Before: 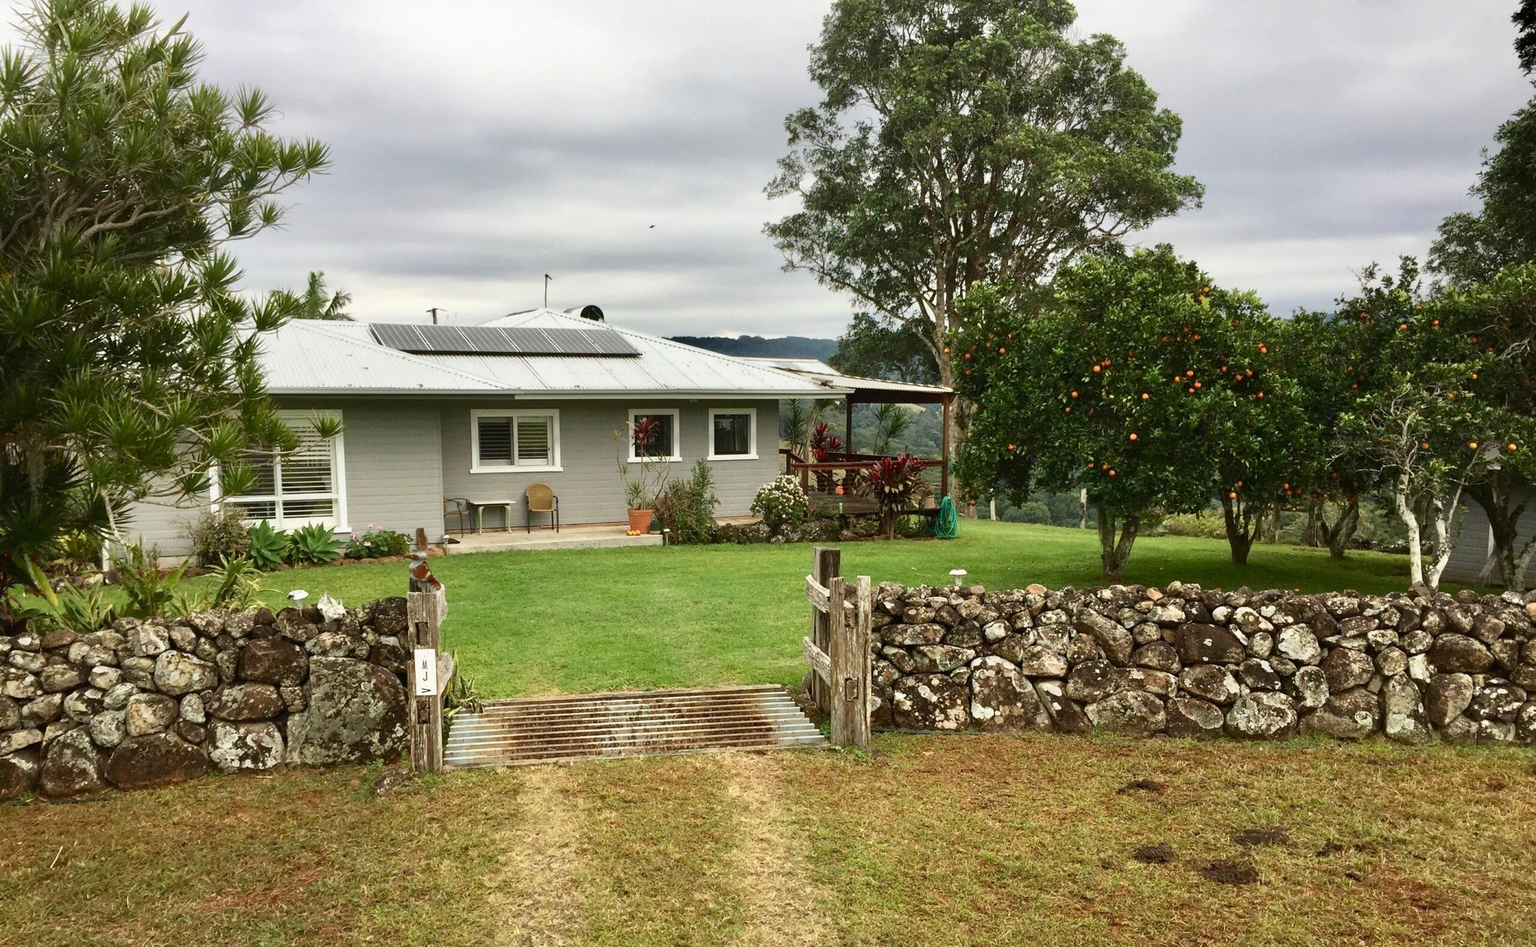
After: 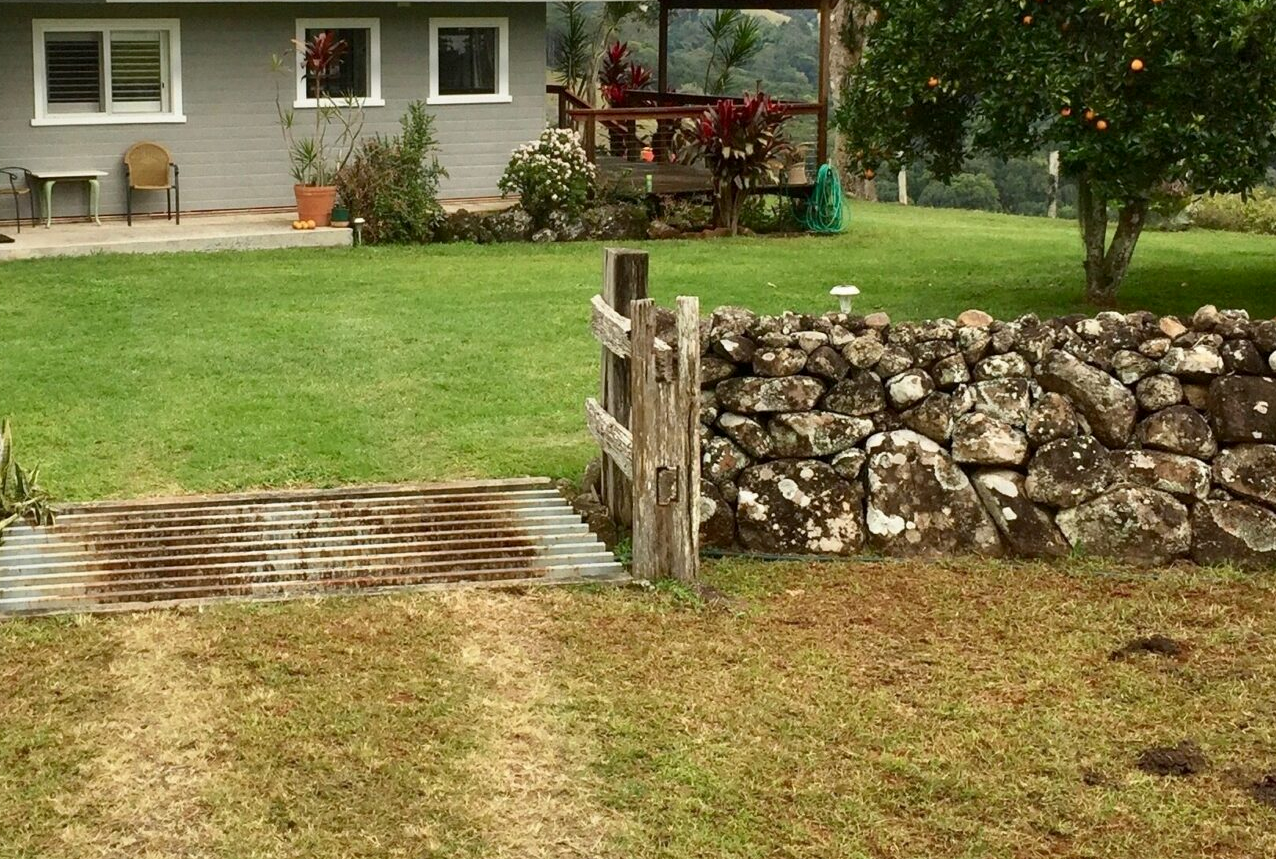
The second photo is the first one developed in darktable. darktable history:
exposure: black level correction 0.001, compensate highlight preservation false
crop: left 29.378%, top 42.048%, right 20.747%, bottom 3.506%
